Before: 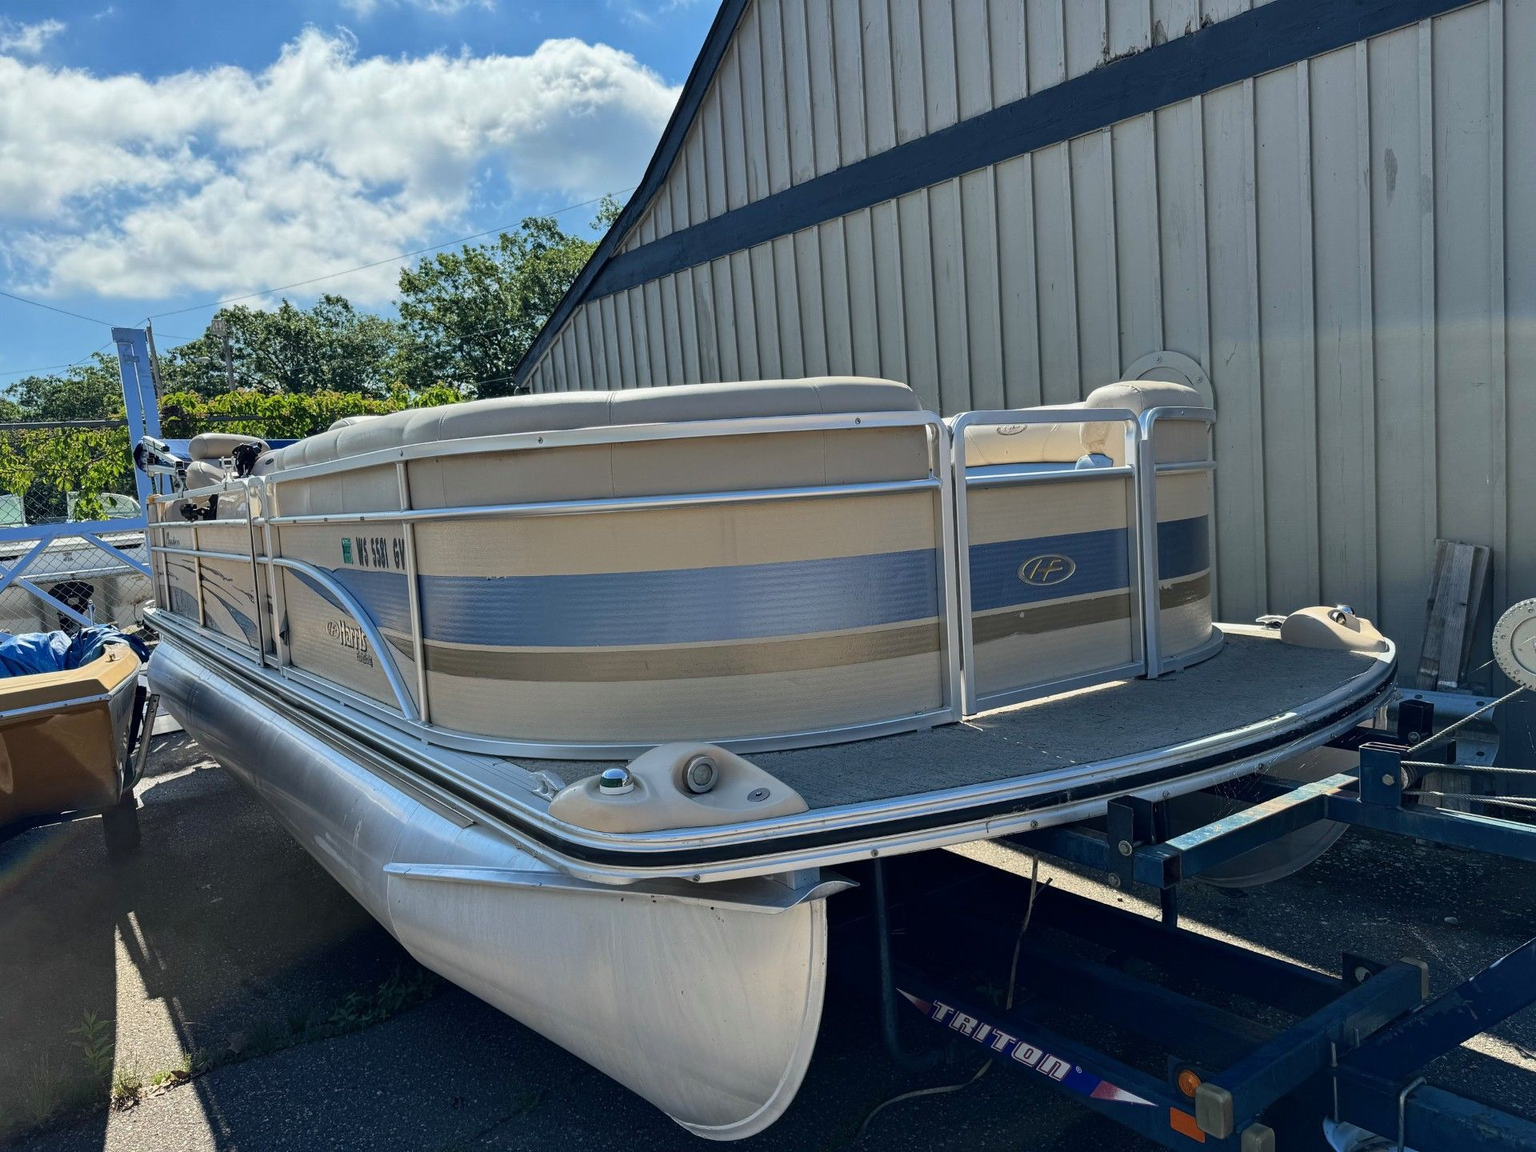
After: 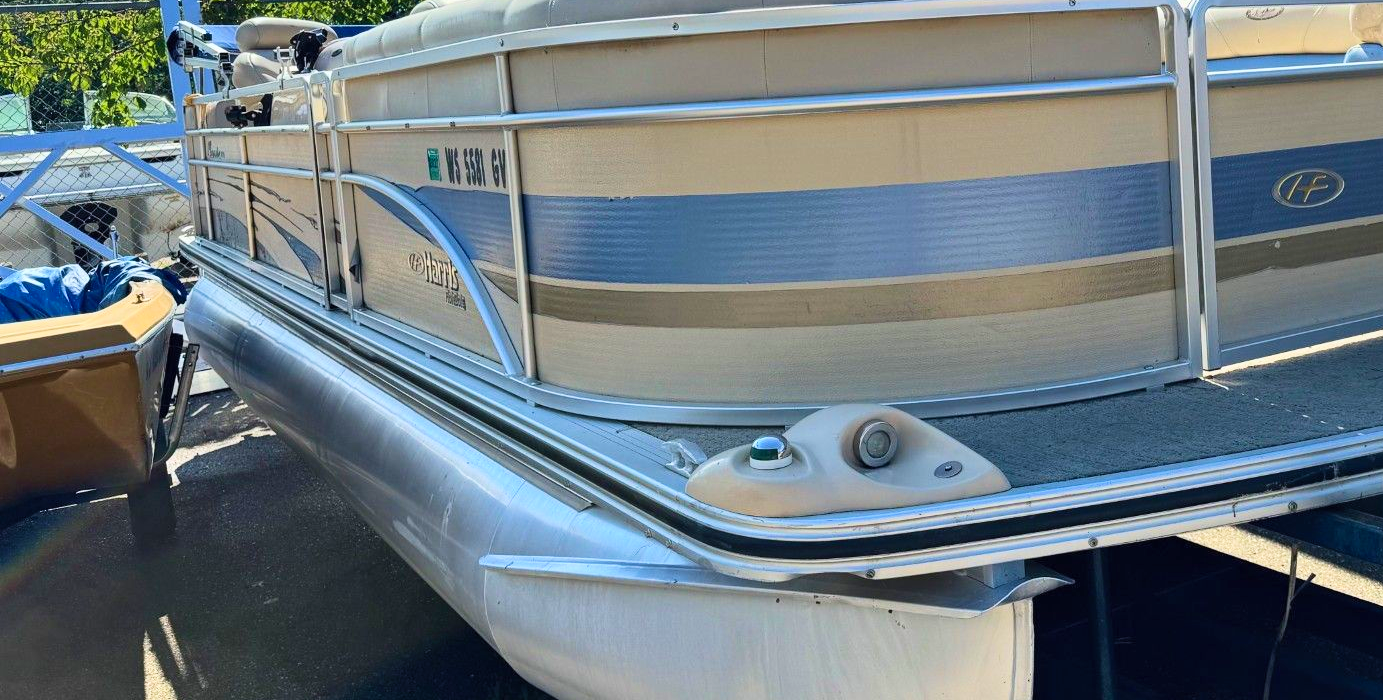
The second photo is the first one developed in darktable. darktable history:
contrast brightness saturation: contrast 0.196, brightness 0.161, saturation 0.216
velvia: on, module defaults
crop: top 36.441%, right 27.94%, bottom 14.945%
